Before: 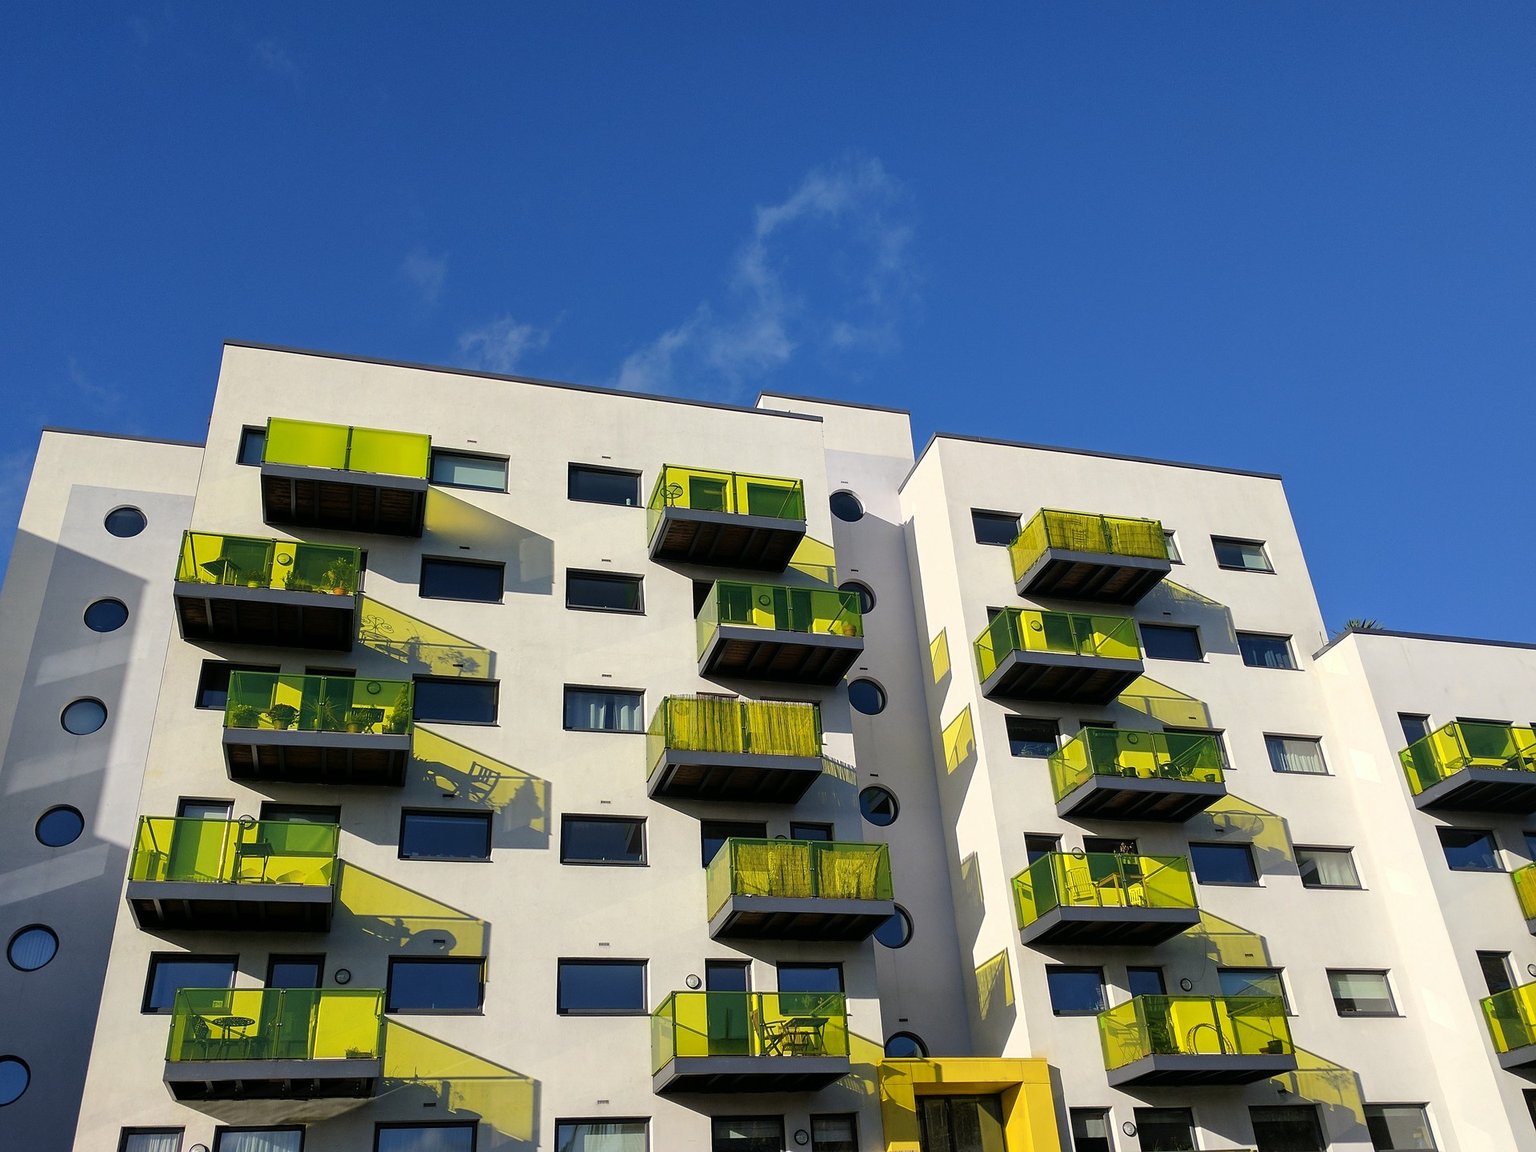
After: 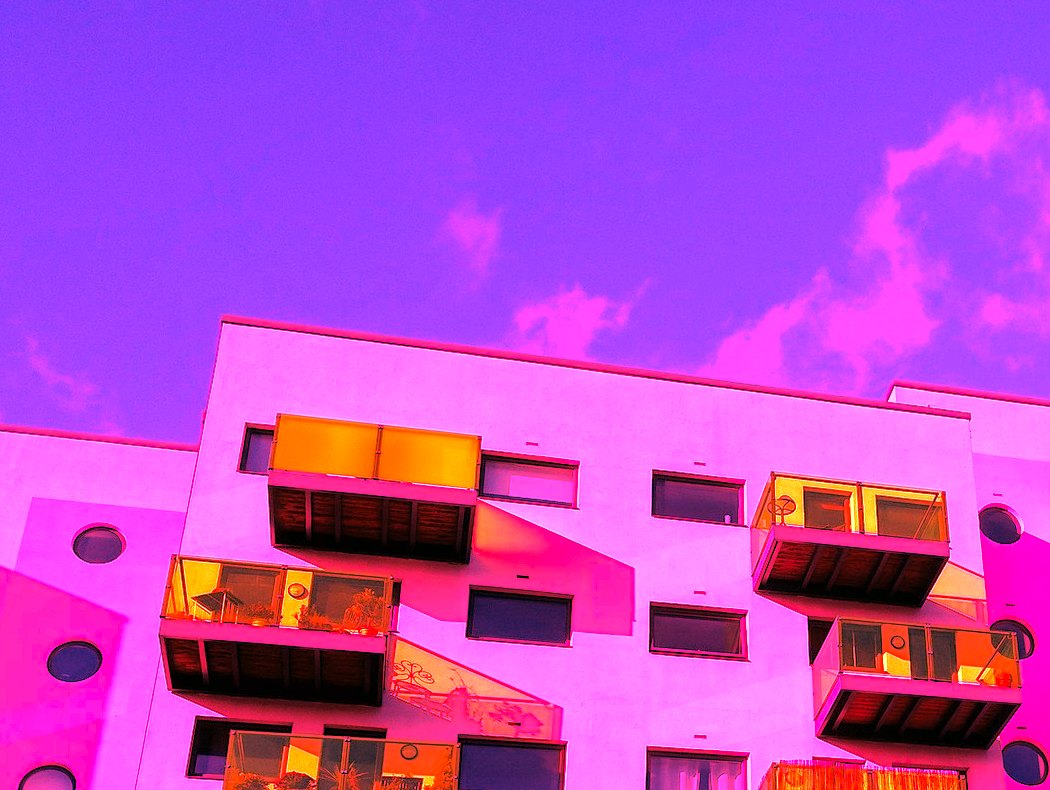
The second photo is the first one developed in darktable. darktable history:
crop and rotate: left 3.047%, top 7.509%, right 42.236%, bottom 37.598%
color zones: curves: ch0 [(0, 0.444) (0.143, 0.442) (0.286, 0.441) (0.429, 0.441) (0.571, 0.441) (0.714, 0.441) (0.857, 0.442) (1, 0.444)]
white balance: red 4.26, blue 1.802
